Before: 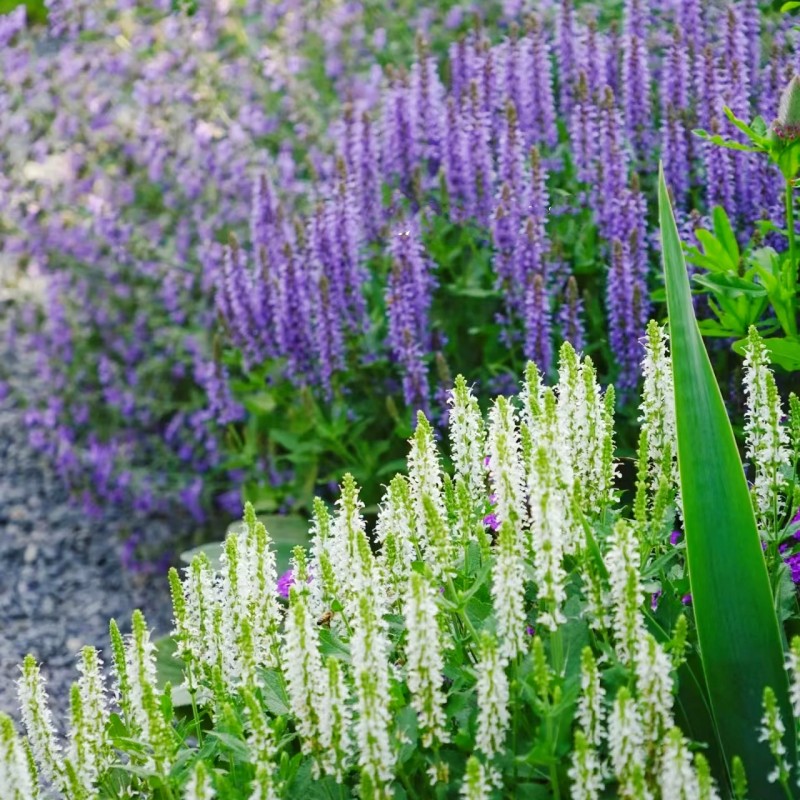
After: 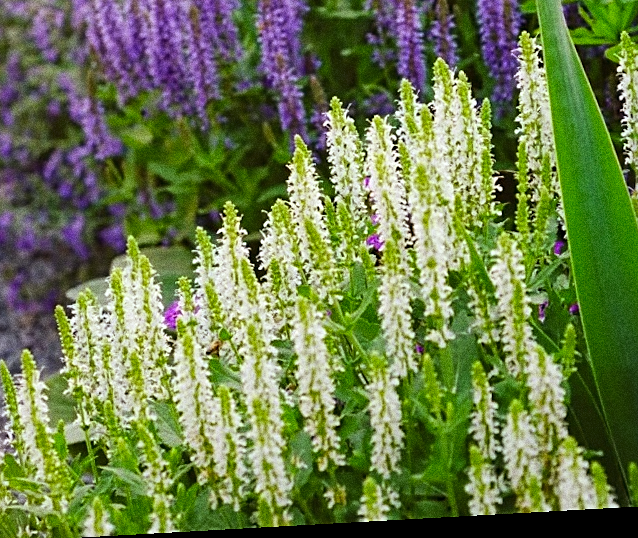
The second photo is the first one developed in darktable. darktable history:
rotate and perspective: rotation -3.18°, automatic cropping off
crop and rotate: left 17.299%, top 35.115%, right 7.015%, bottom 1.024%
sharpen: on, module defaults
rgb levels: mode RGB, independent channels, levels [[0, 0.5, 1], [0, 0.521, 1], [0, 0.536, 1]]
shadows and highlights: shadows 20.91, highlights -82.73, soften with gaussian
grain: coarseness 0.09 ISO, strength 40%
